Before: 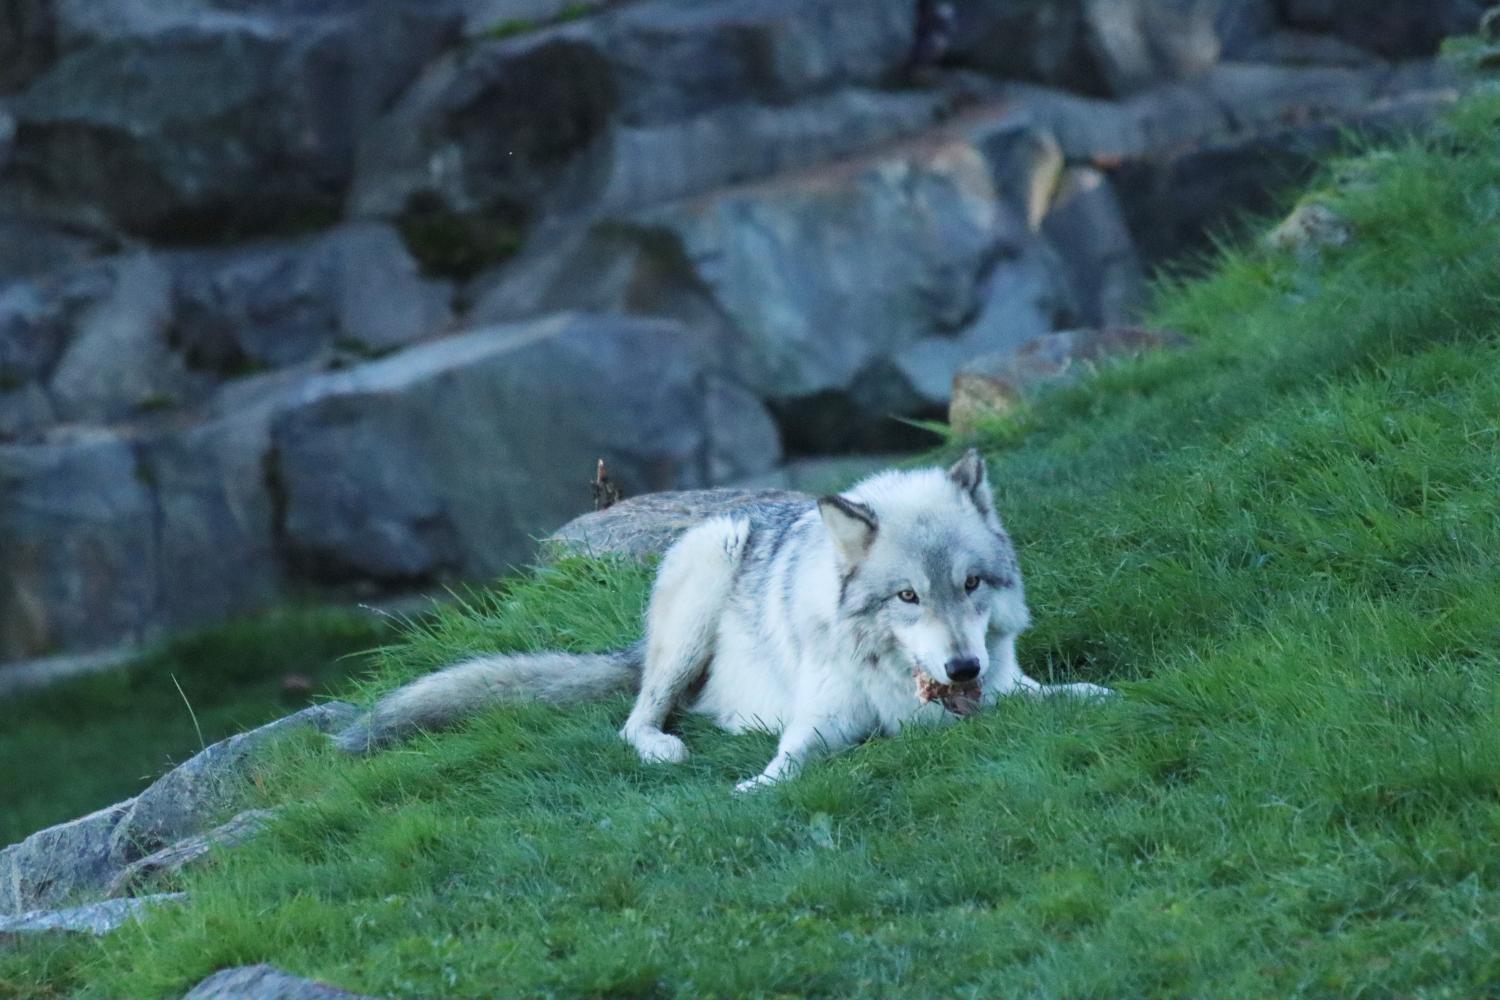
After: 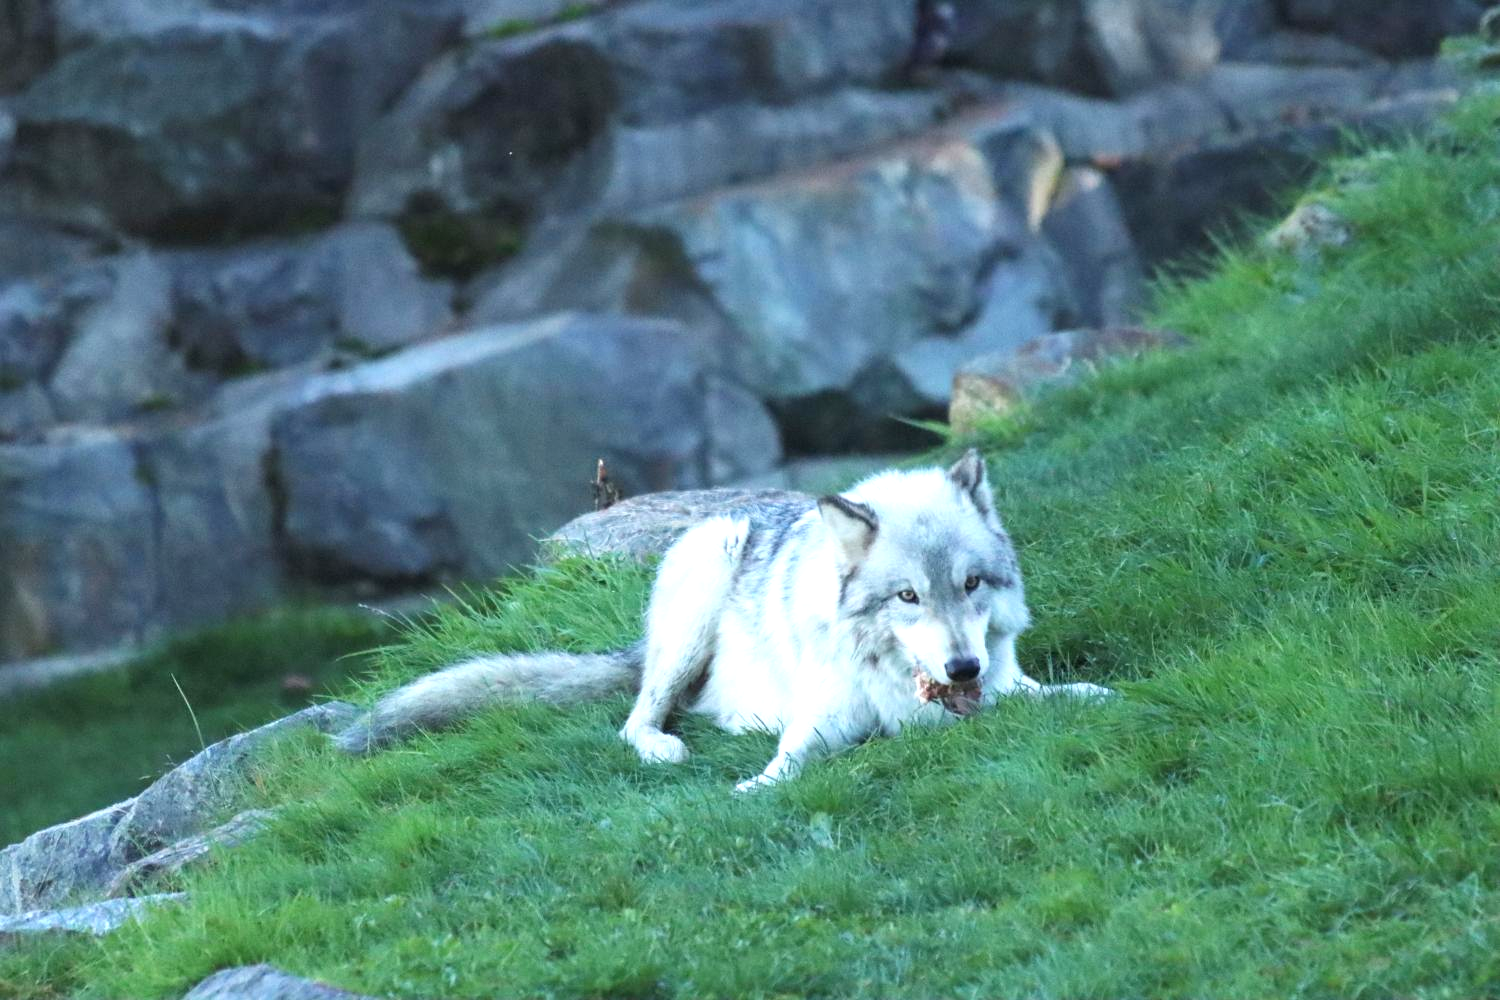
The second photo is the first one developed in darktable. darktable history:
exposure: exposure 0.77 EV, compensate highlight preservation false
tone equalizer: on, module defaults
